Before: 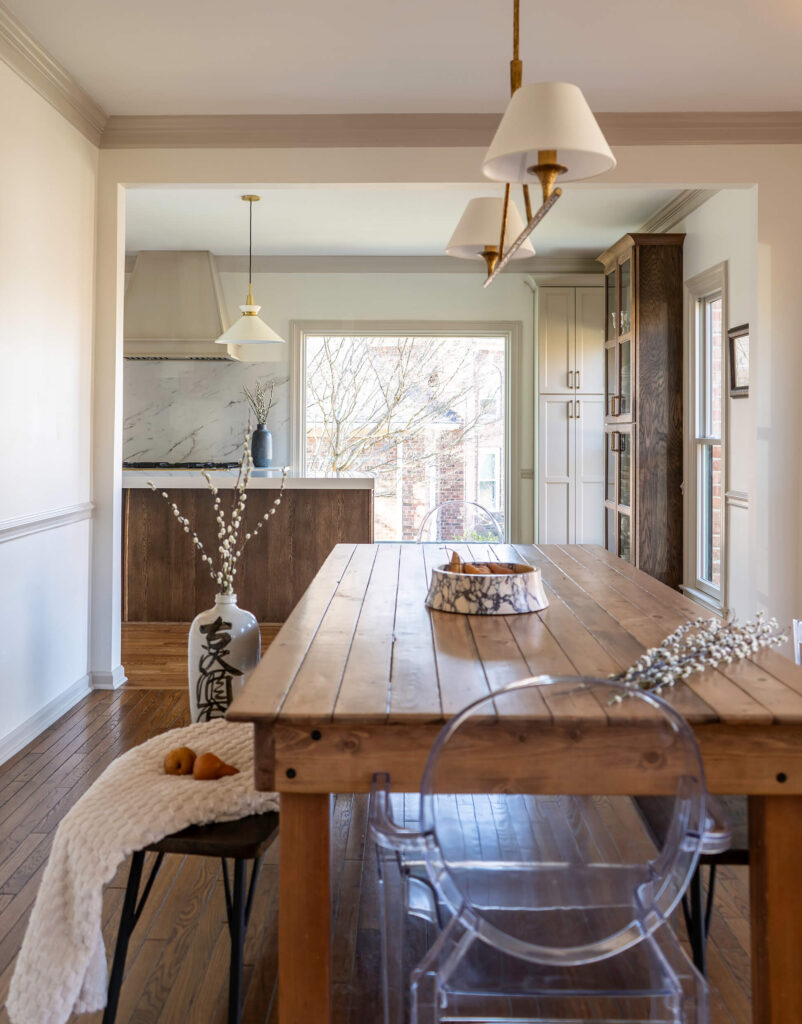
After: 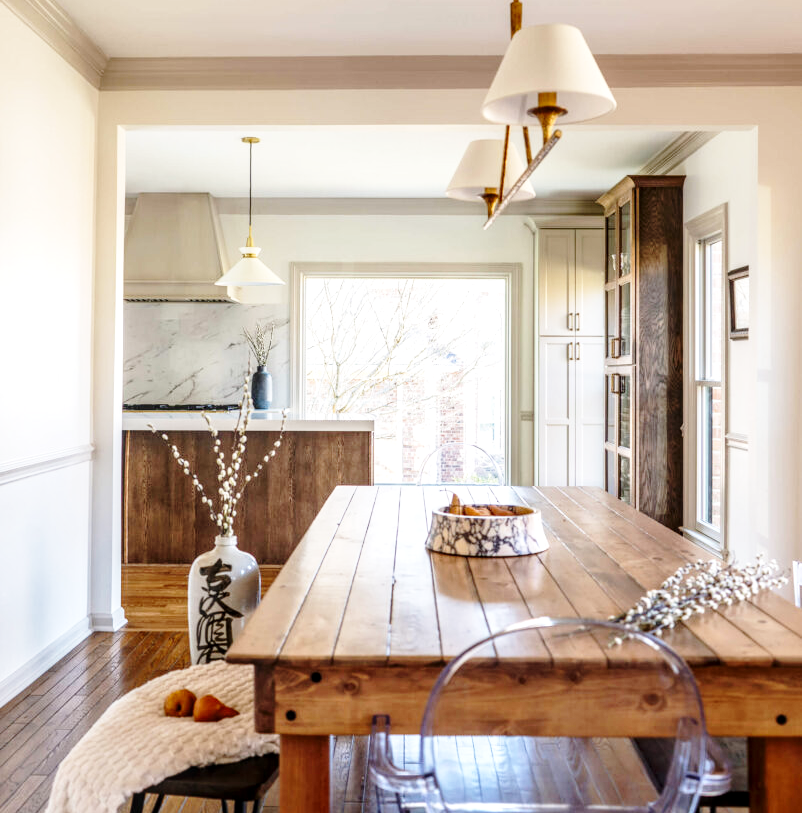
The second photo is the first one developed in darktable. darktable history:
crop and rotate: top 5.667%, bottom 14.937%
local contrast: detail 130%
base curve: curves: ch0 [(0, 0) (0.028, 0.03) (0.121, 0.232) (0.46, 0.748) (0.859, 0.968) (1, 1)], preserve colors none
